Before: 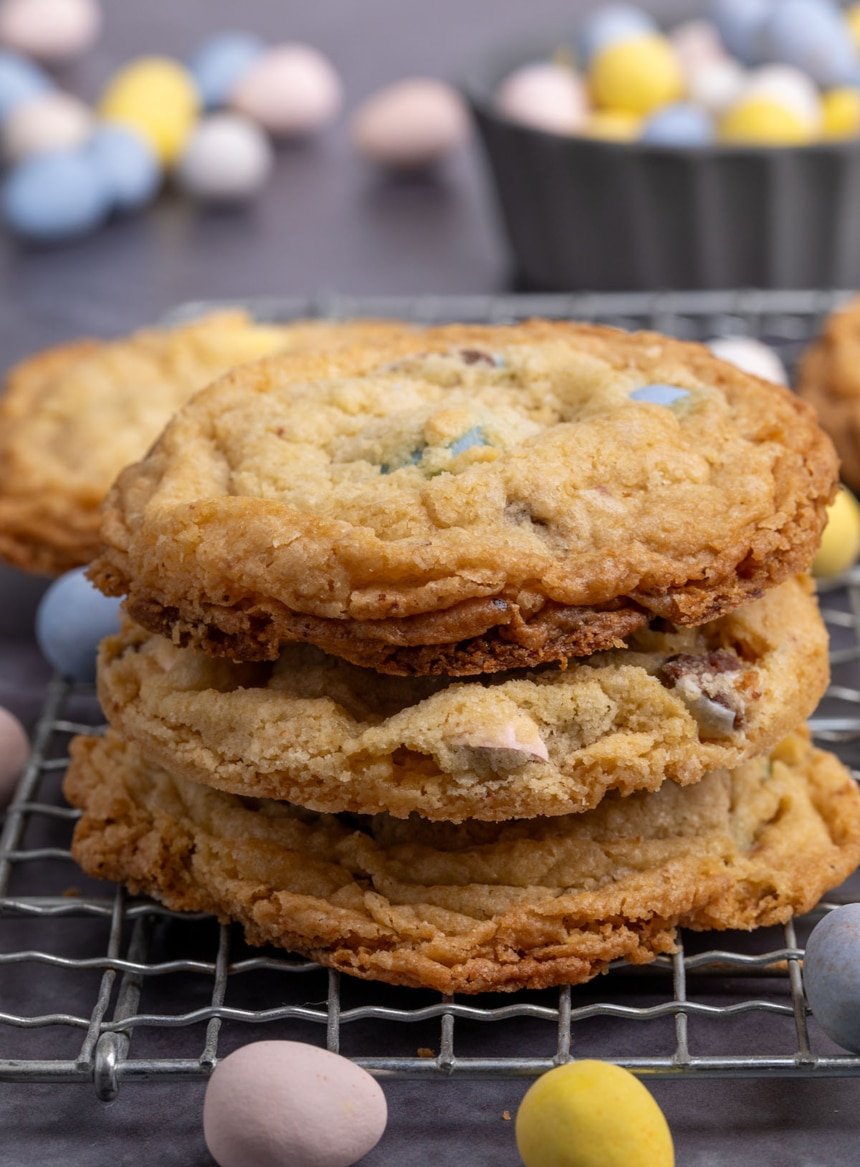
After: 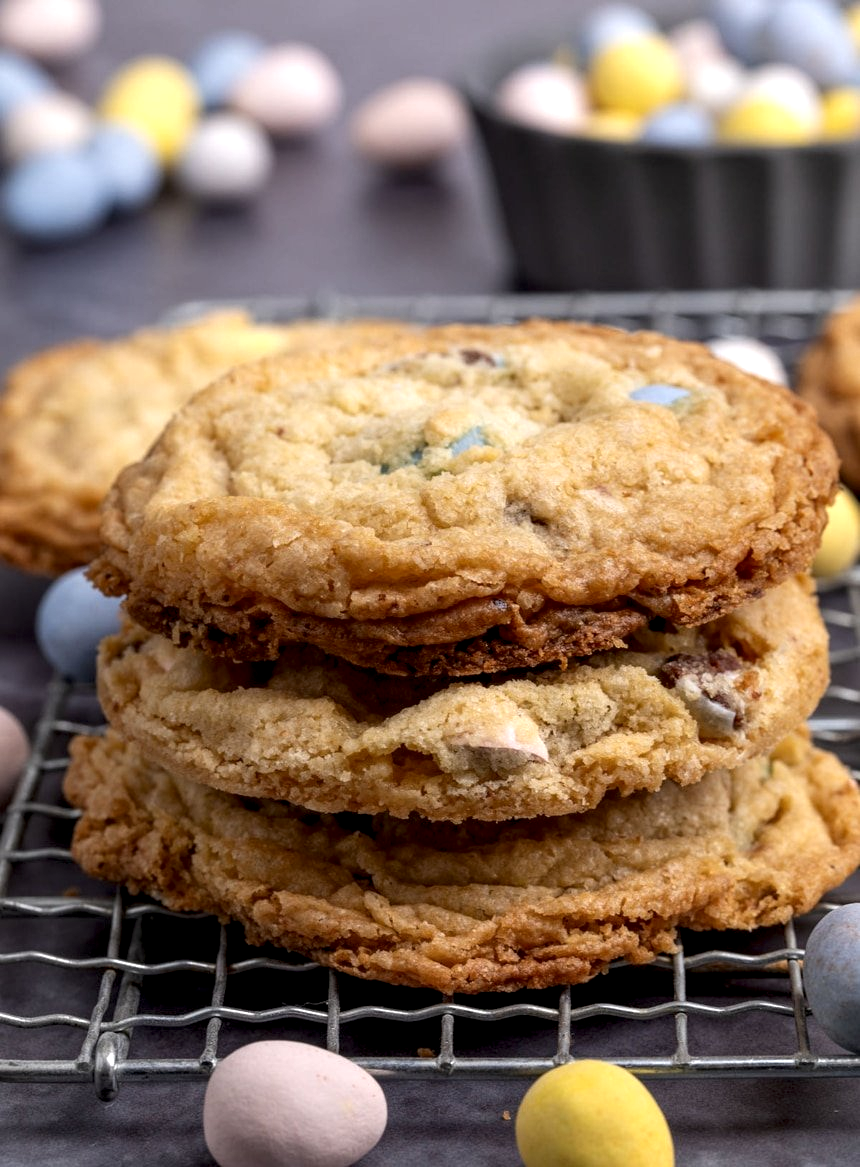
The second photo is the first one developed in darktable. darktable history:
local contrast: highlights 155%, shadows 146%, detail 139%, midtone range 0.255
